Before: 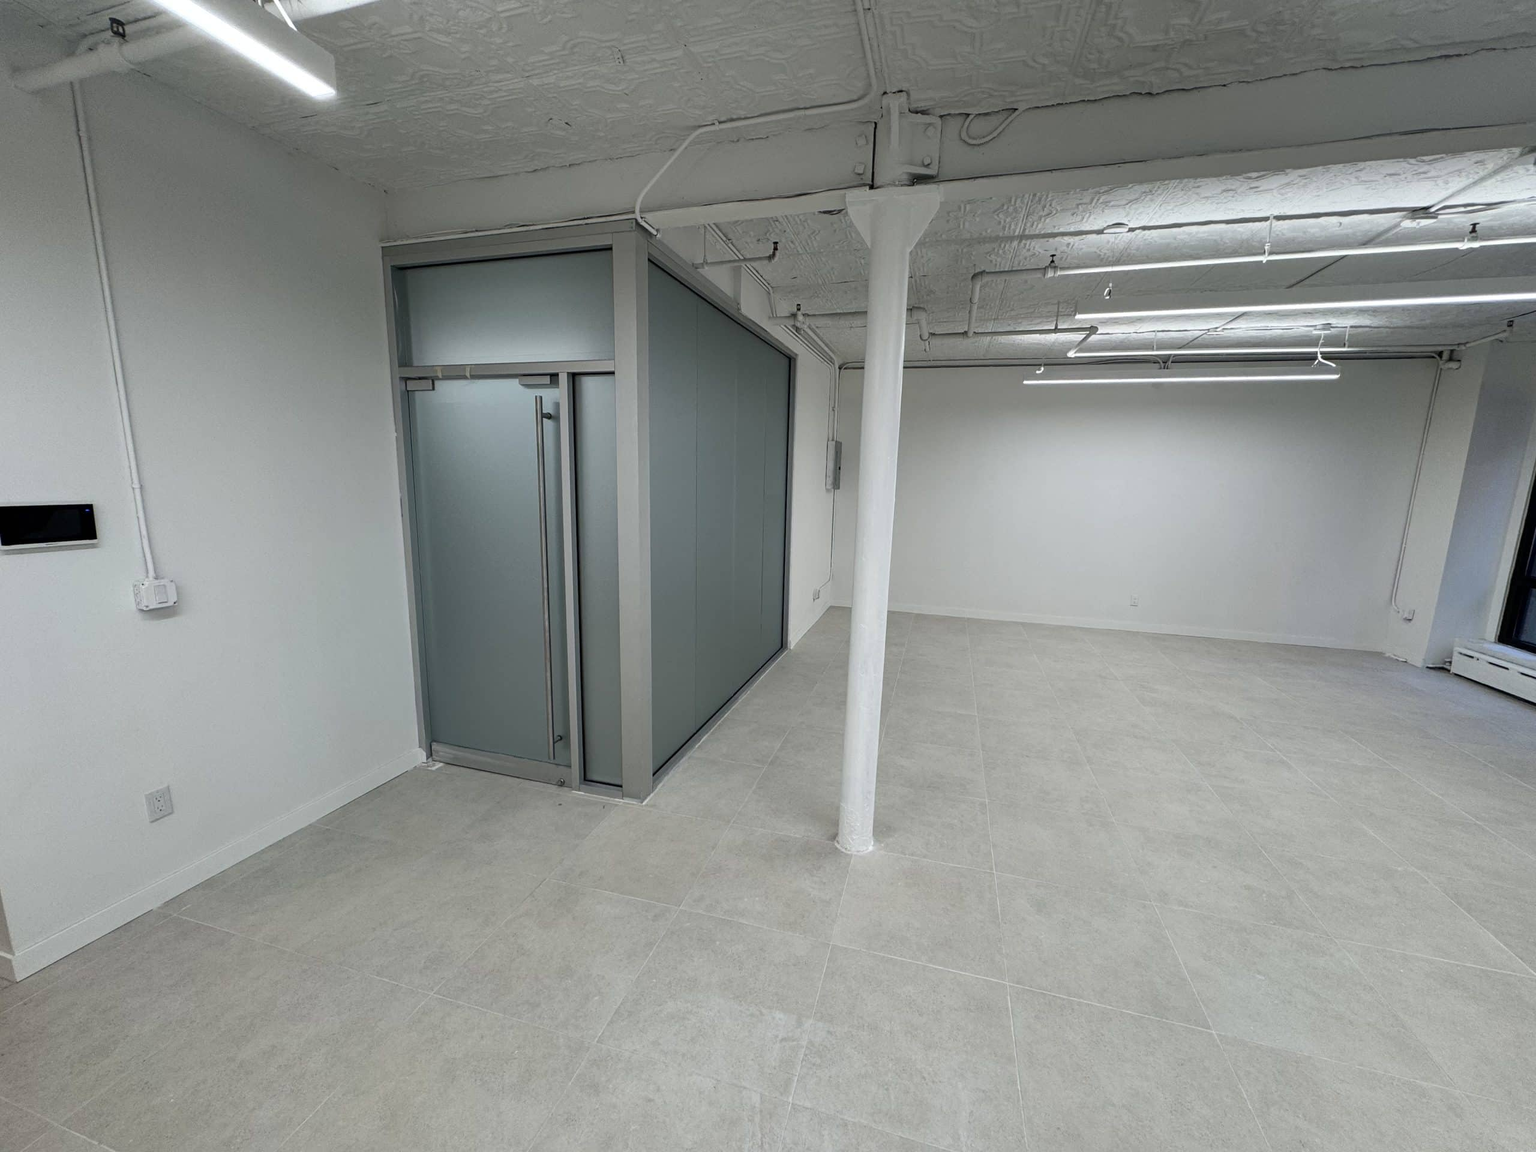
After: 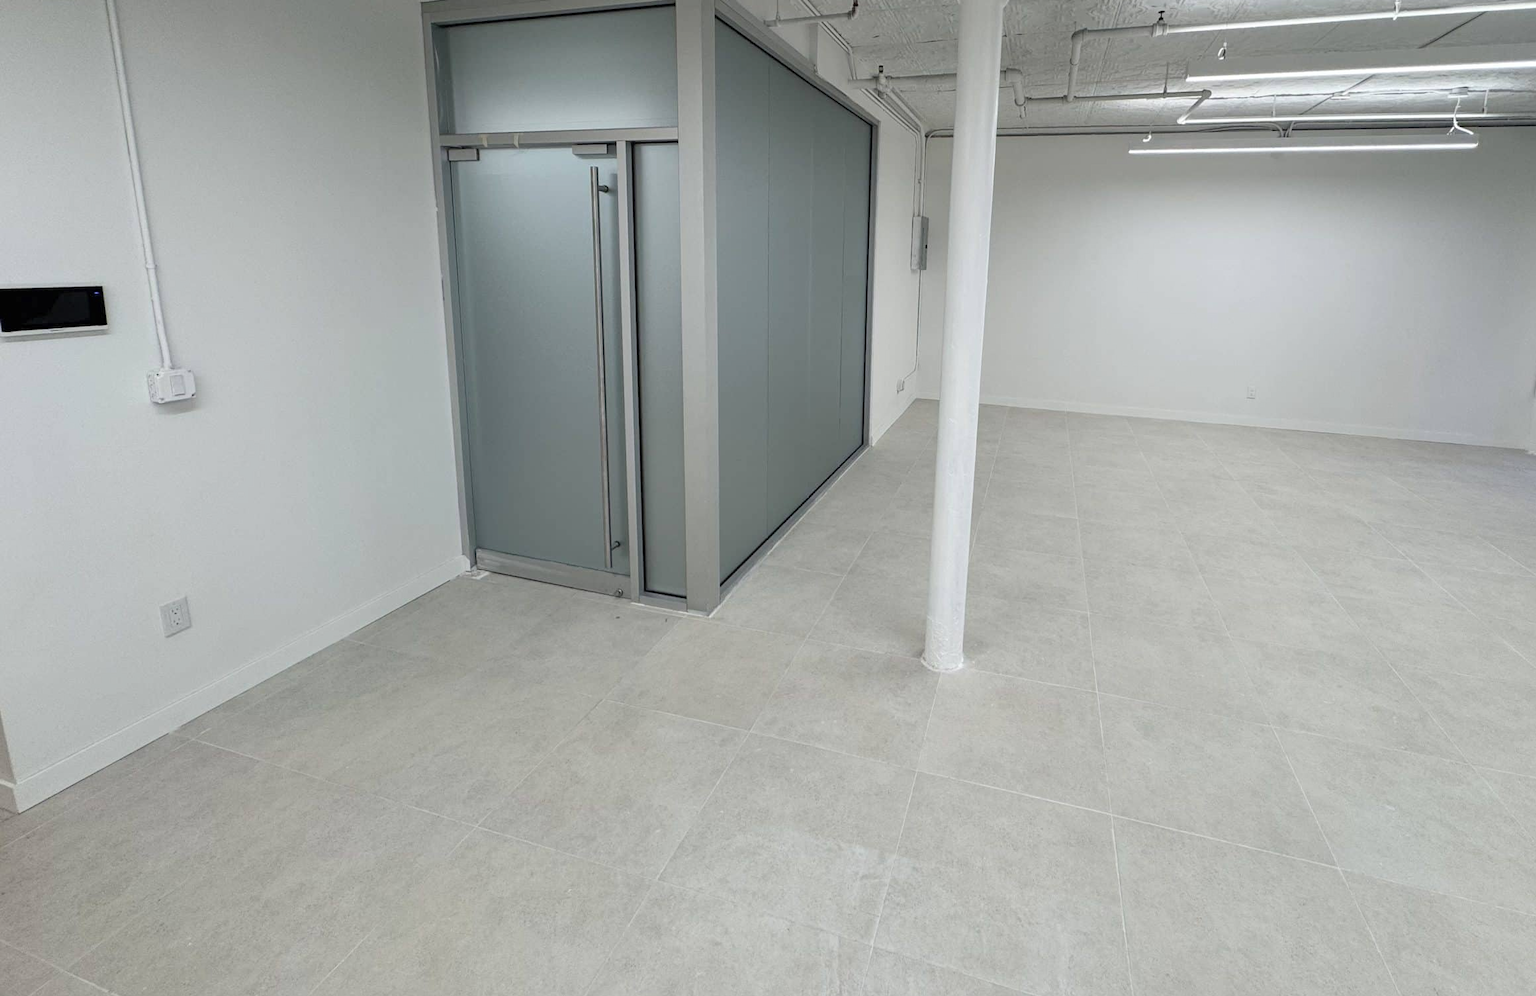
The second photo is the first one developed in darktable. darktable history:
crop: top 21.299%, right 9.323%, bottom 0.262%
contrast brightness saturation: brightness 0.12
